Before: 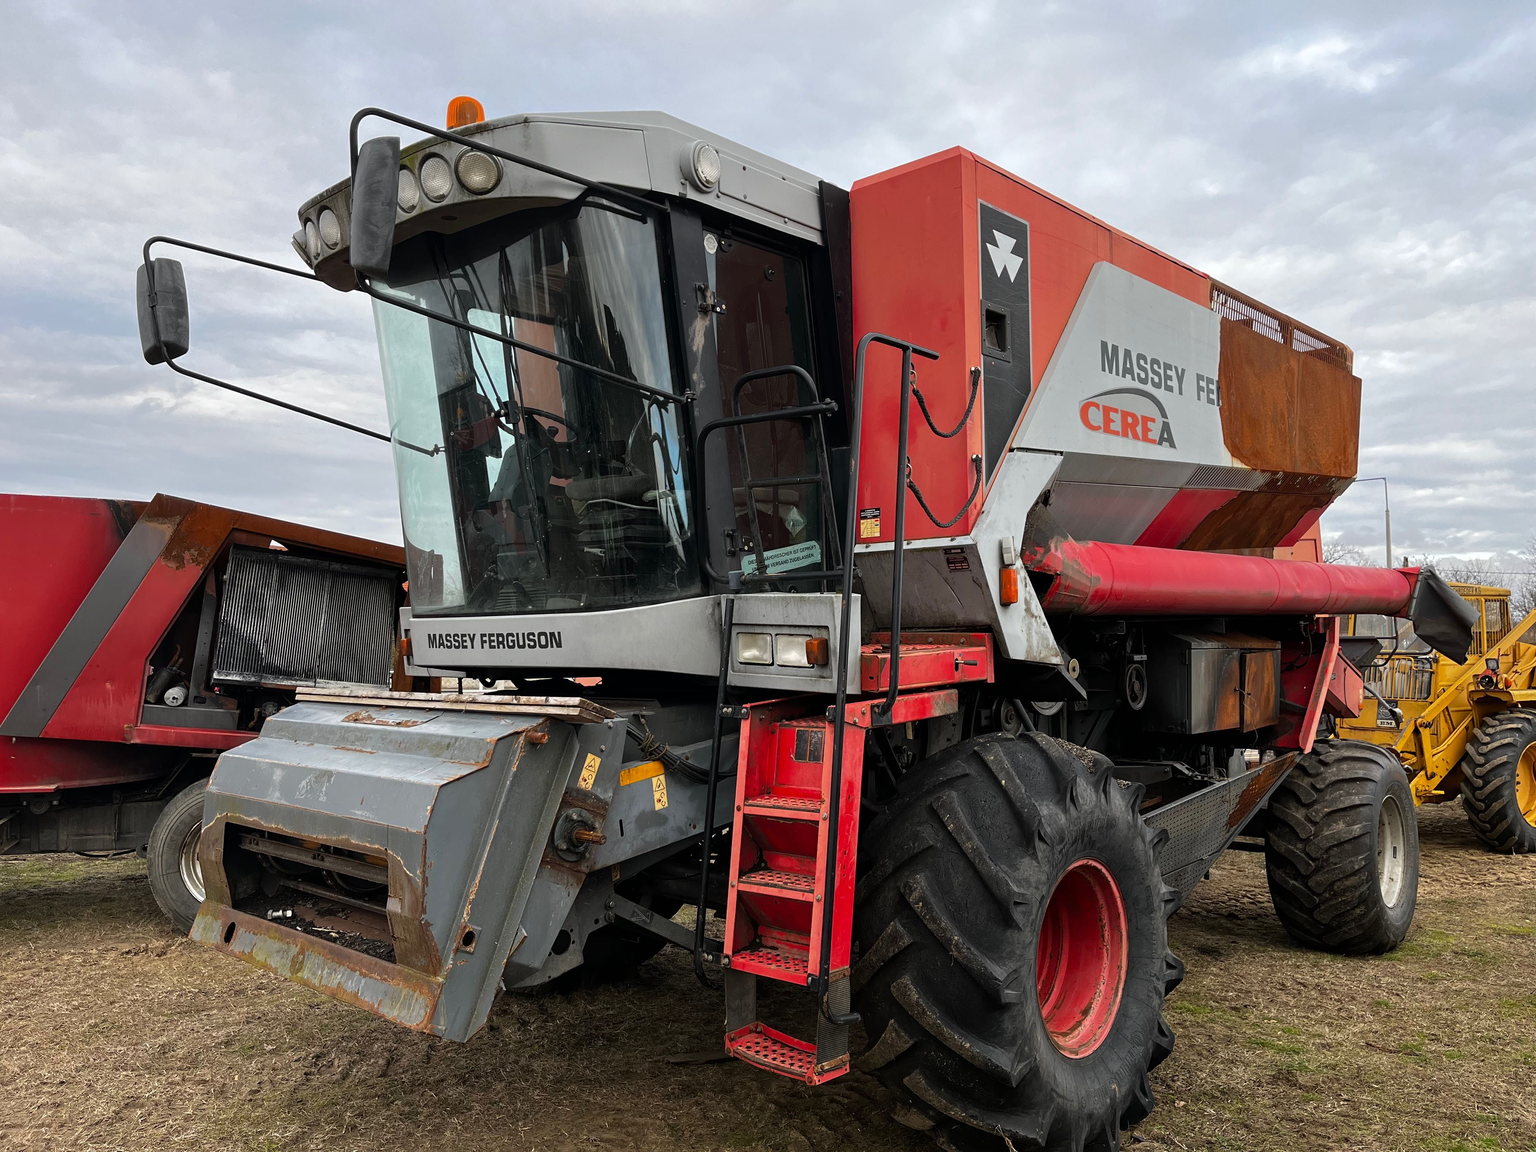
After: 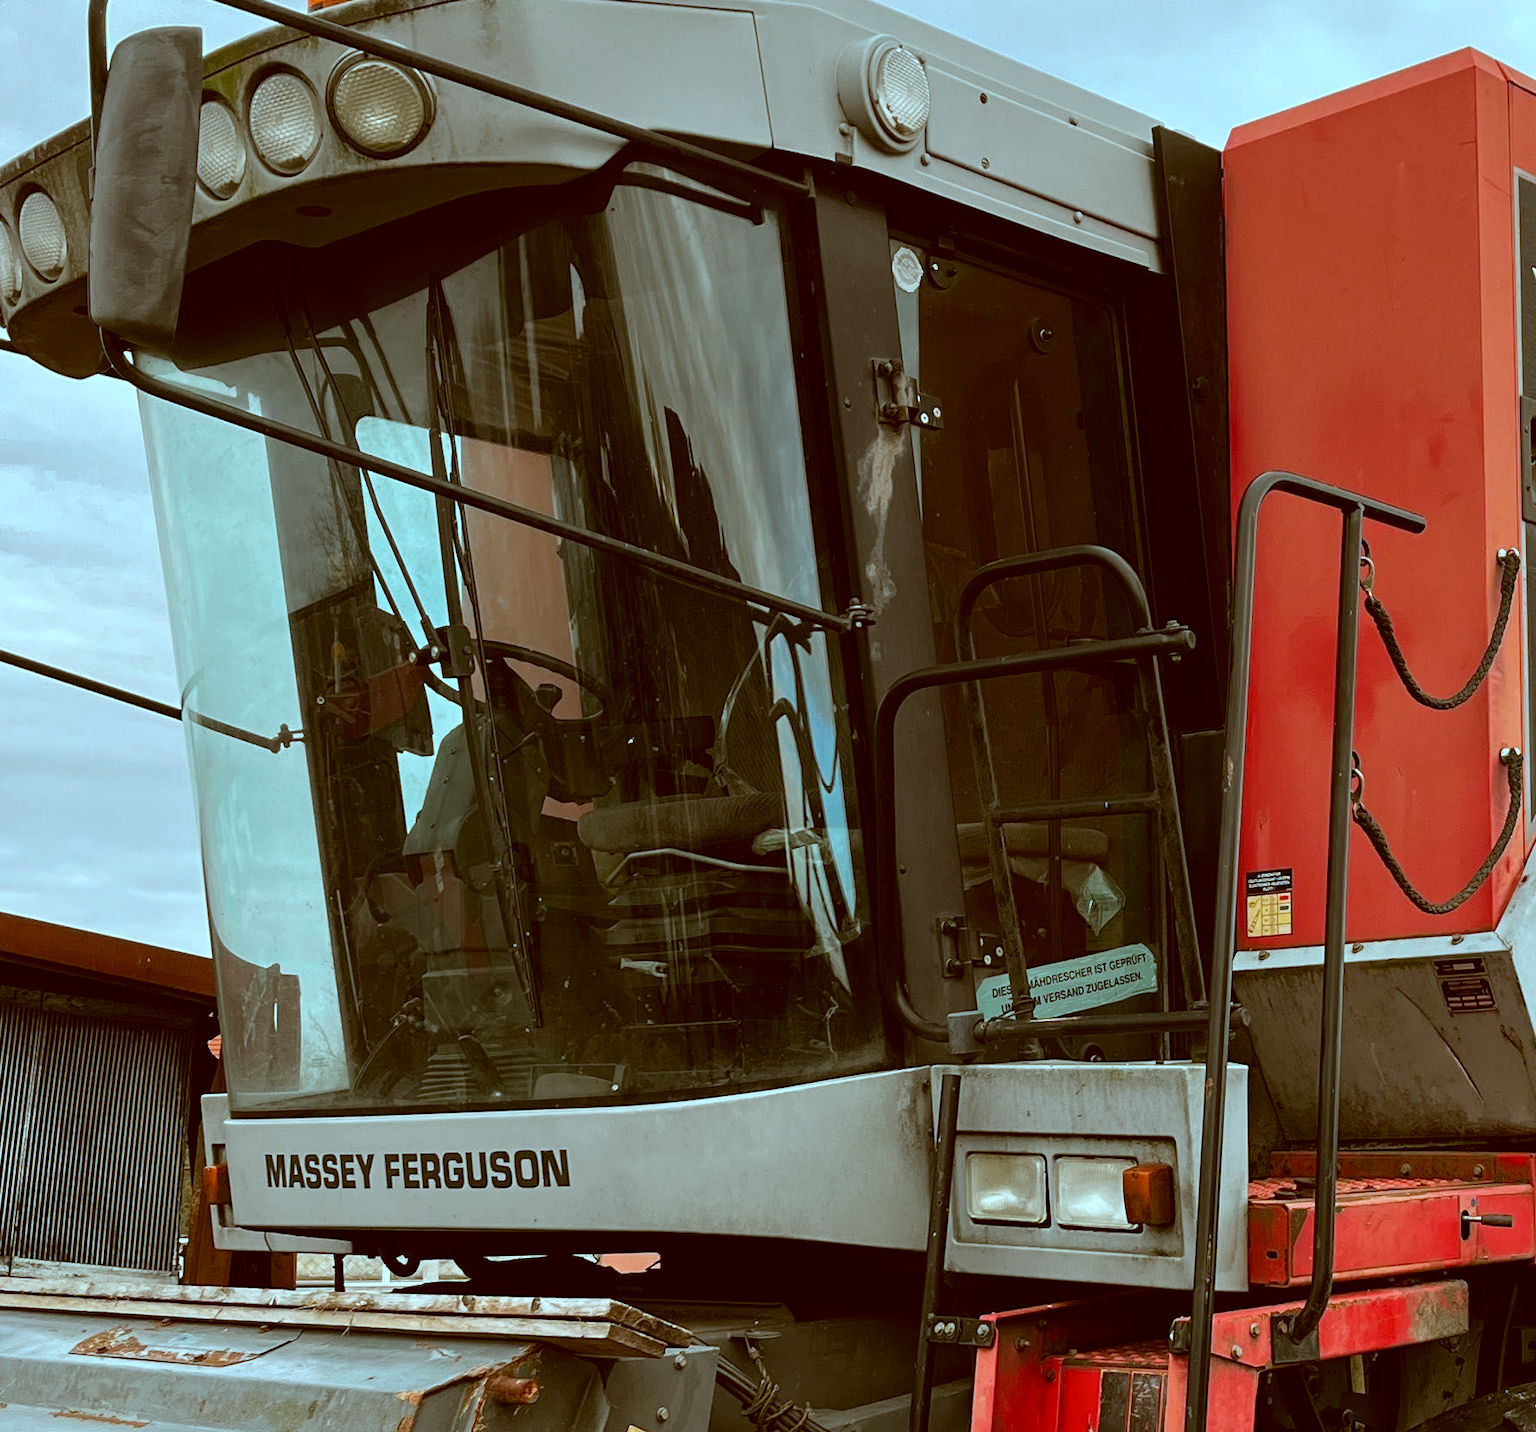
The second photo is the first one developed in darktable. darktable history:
crop: left 20.248%, top 10.86%, right 35.675%, bottom 34.321%
color correction: highlights a* -14.62, highlights b* -16.22, shadows a* 10.12, shadows b* 29.4
